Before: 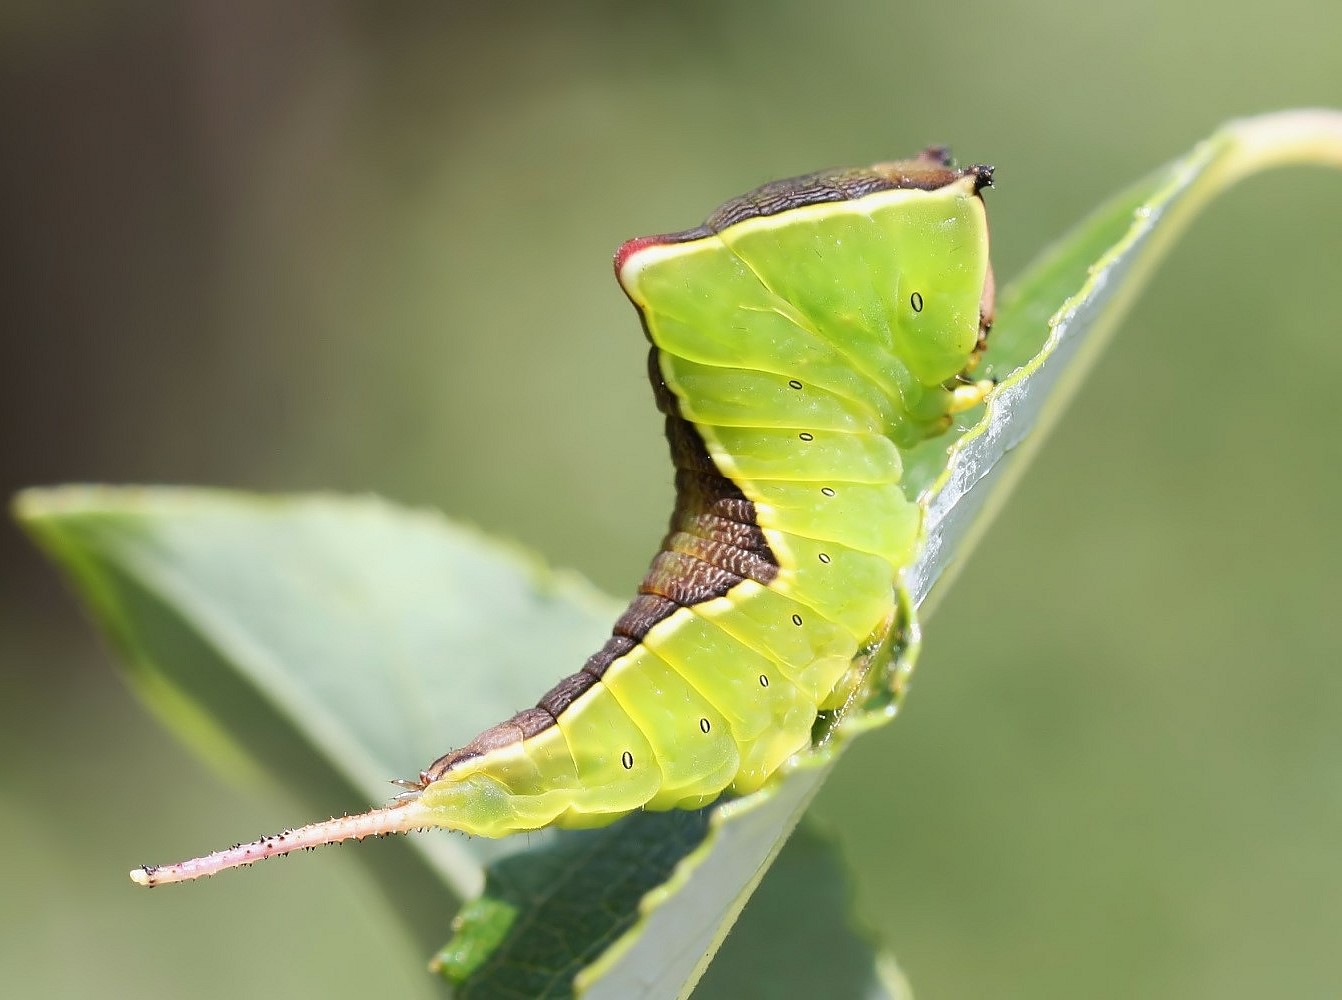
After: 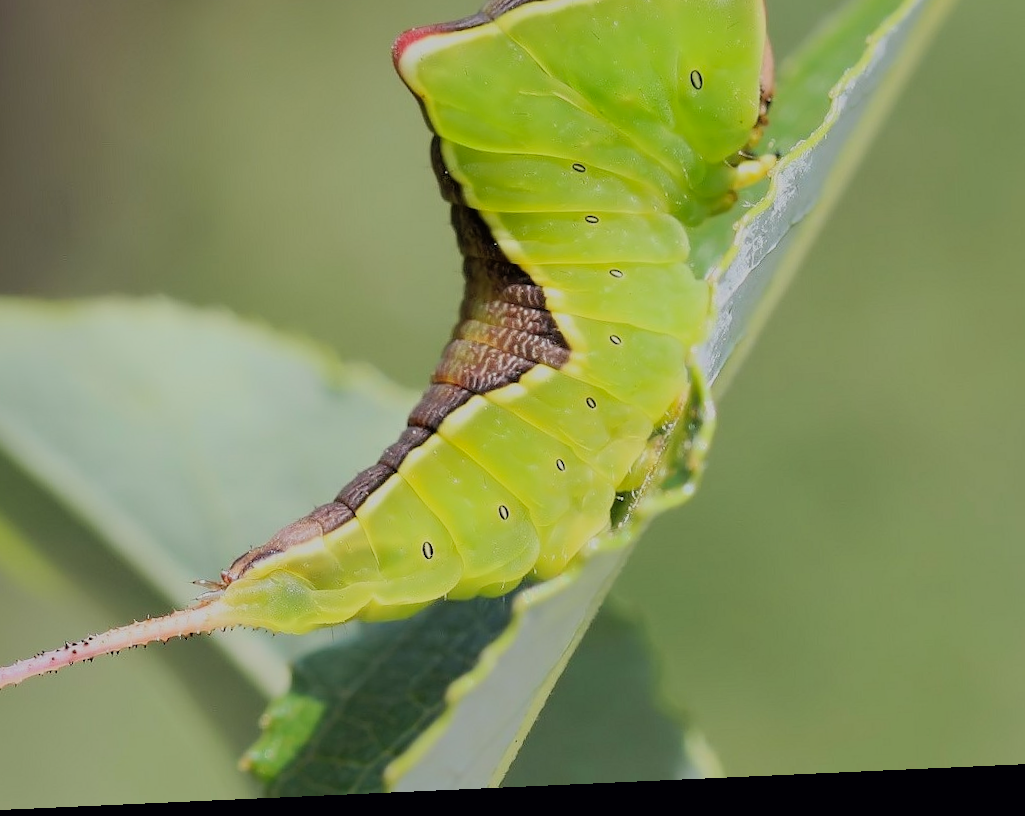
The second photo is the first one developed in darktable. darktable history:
filmic rgb: black relative exposure -7.48 EV, white relative exposure 4.83 EV, hardness 3.4, color science v6 (2022)
rotate and perspective: rotation -2.56°, automatic cropping off
crop: left 16.871%, top 22.857%, right 9.116%
shadows and highlights: on, module defaults
